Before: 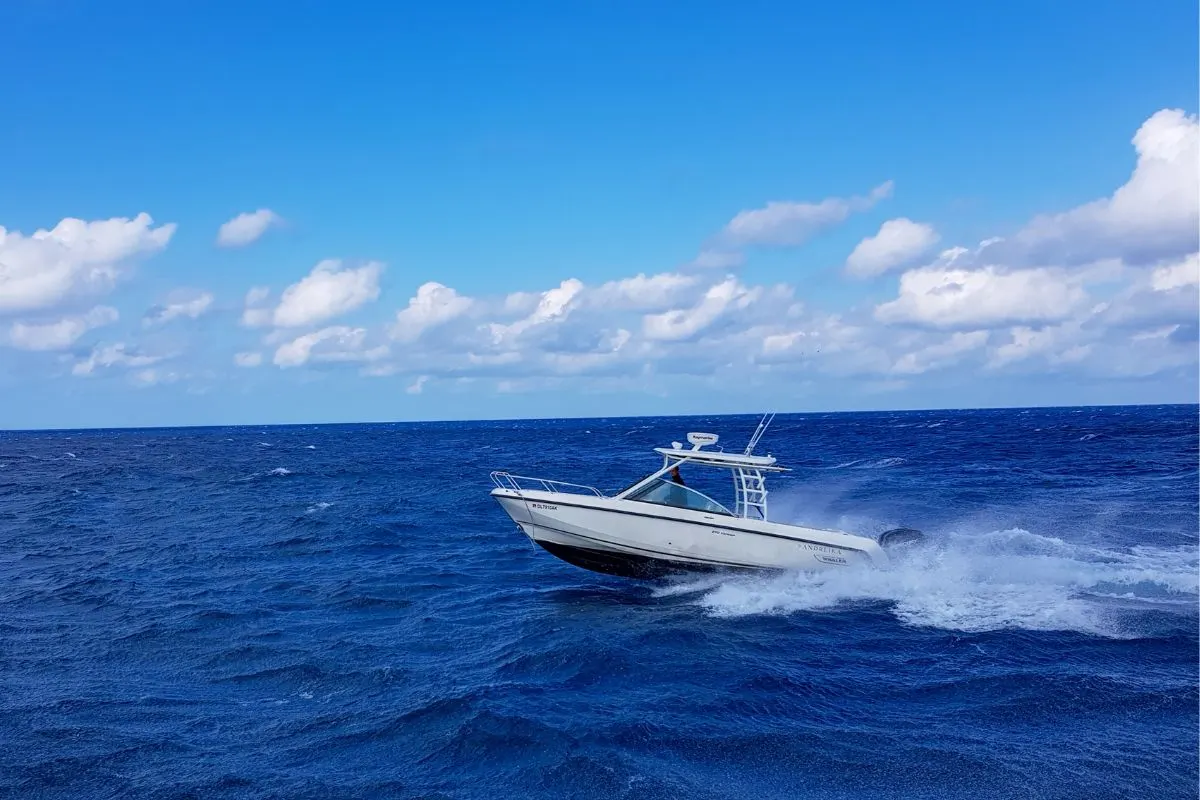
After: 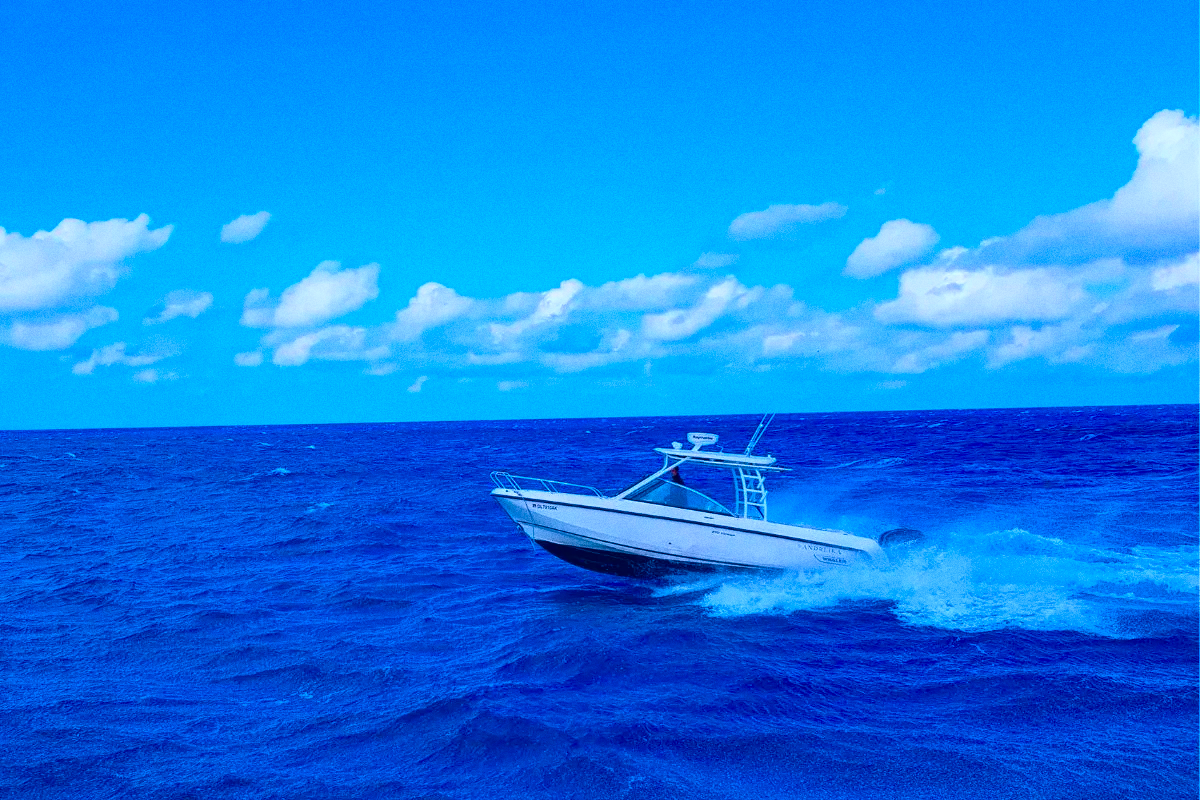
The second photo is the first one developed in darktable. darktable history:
color correction: saturation 1.11
grain: coarseness 0.09 ISO
tone curve: curves: ch1 [(0, 0) (0.108, 0.197) (0.5, 0.5) (0.681, 0.885) (1, 1)]; ch2 [(0, 0) (0.28, 0.151) (1, 1)], color space Lab, independent channels
